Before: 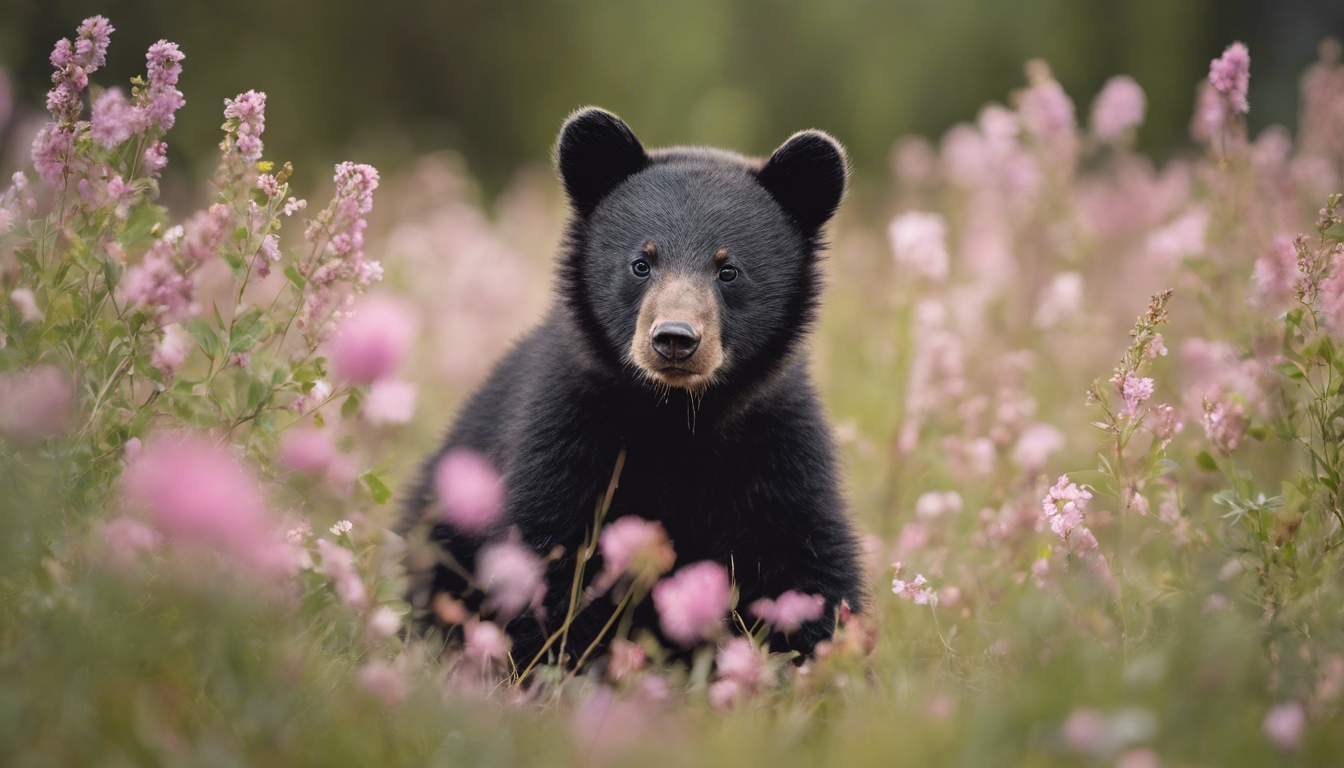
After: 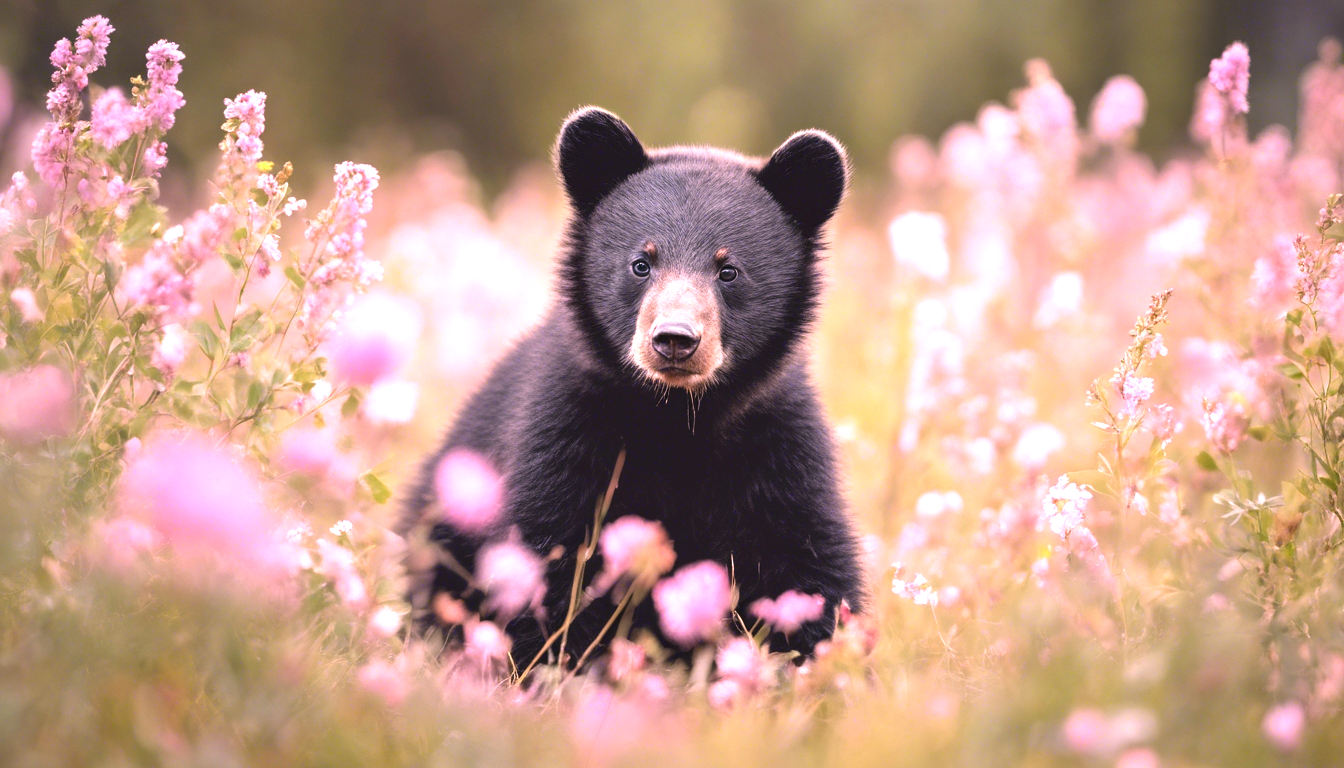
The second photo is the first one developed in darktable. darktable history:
exposure: exposure 1 EV, compensate highlight preservation false
white balance: red 1.188, blue 1.11
